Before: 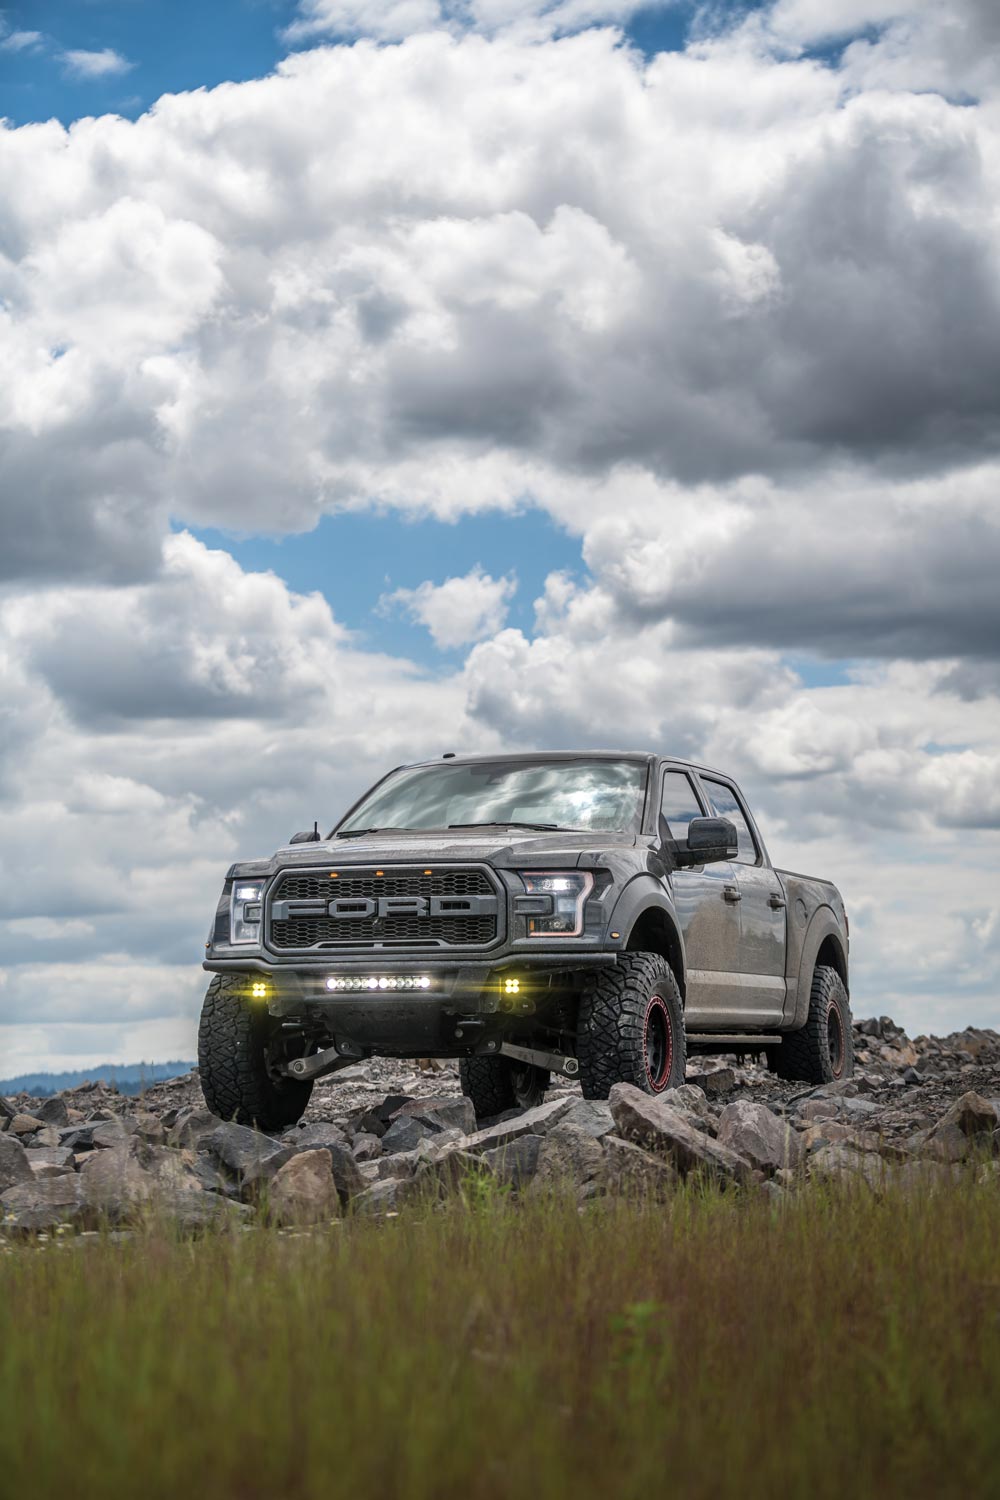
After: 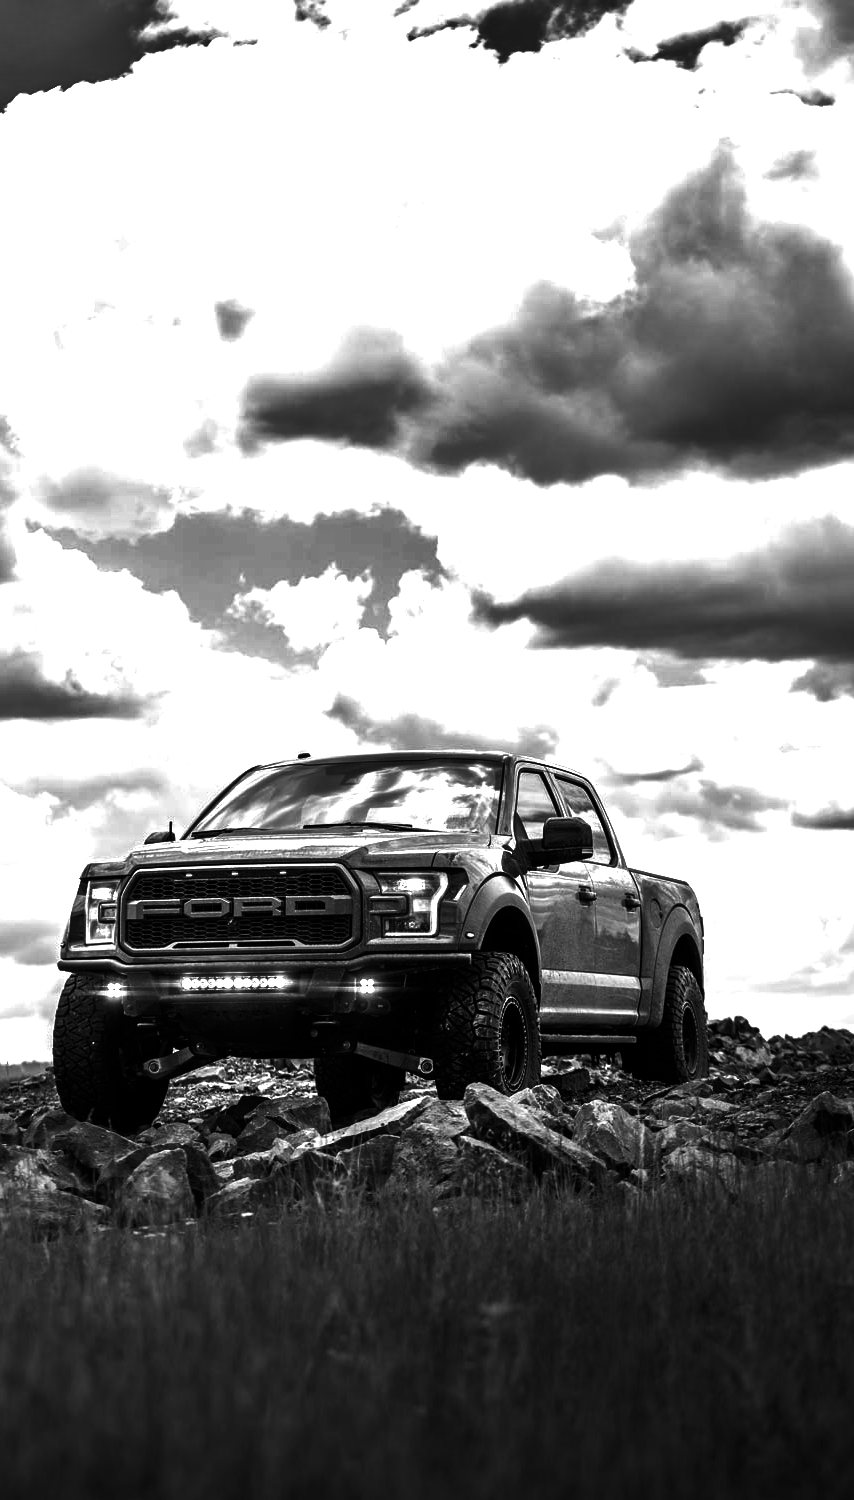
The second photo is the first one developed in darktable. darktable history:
crop and rotate: left 14.584%
shadows and highlights: shadows 32, highlights -32, soften with gaussian
exposure: black level correction -0.002, exposure 1.115 EV, compensate highlight preservation false
contrast brightness saturation: contrast 0.02, brightness -1, saturation -1
